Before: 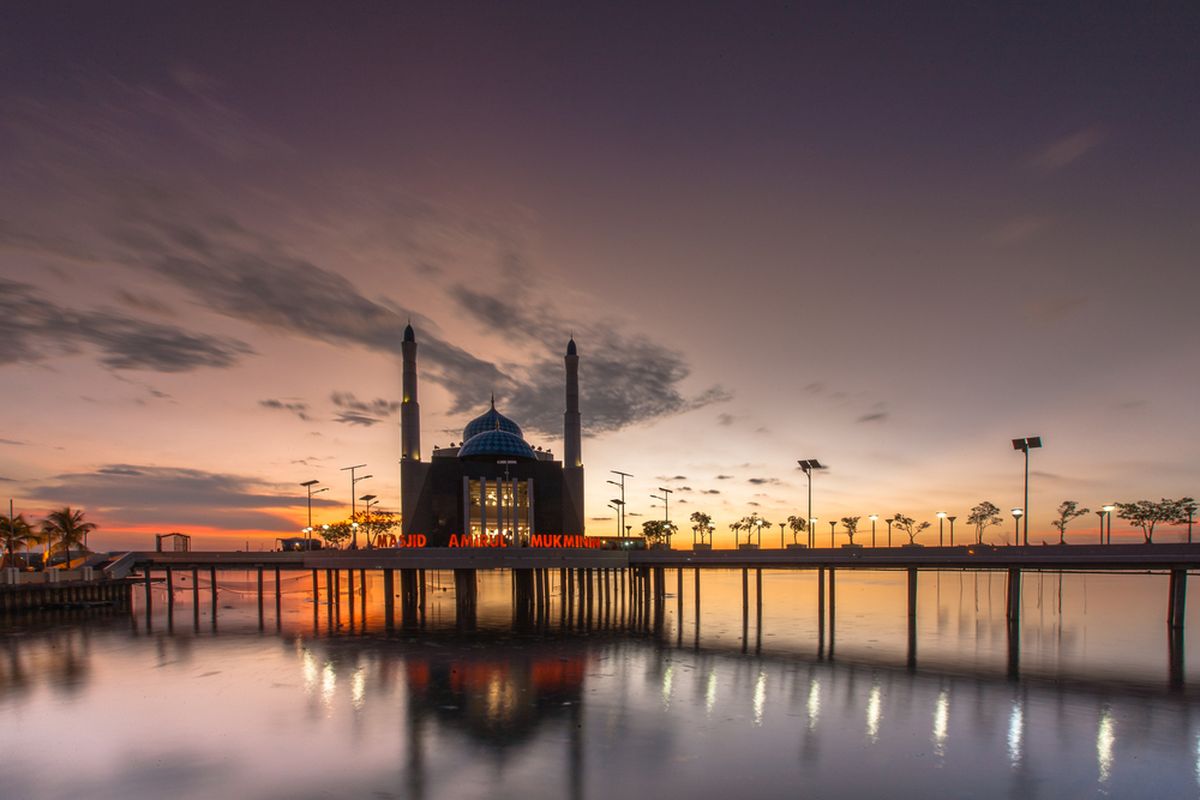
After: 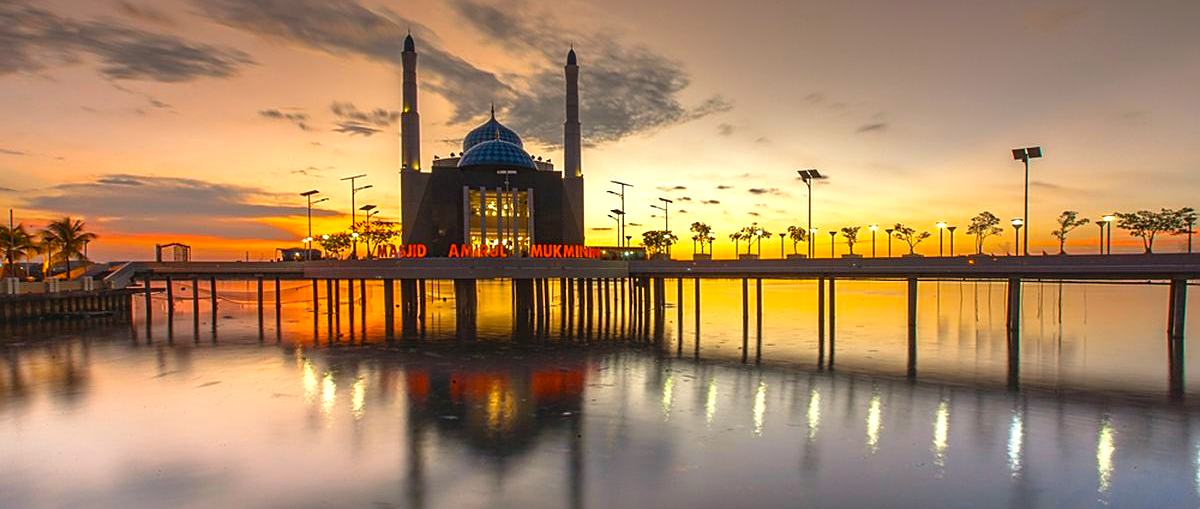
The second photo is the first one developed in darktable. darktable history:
color correction: highlights a* -5.68, highlights b* 10.74
crop and rotate: top 36.347%
color balance rgb: power › hue 313.07°, global offset › luminance 0.243%, global offset › hue 169.72°, linear chroma grading › global chroma 8.858%, perceptual saturation grading › global saturation 25.681%, perceptual brilliance grading › global brilliance 10.547%, perceptual brilliance grading › shadows 15.26%
sharpen: amount 0.494
